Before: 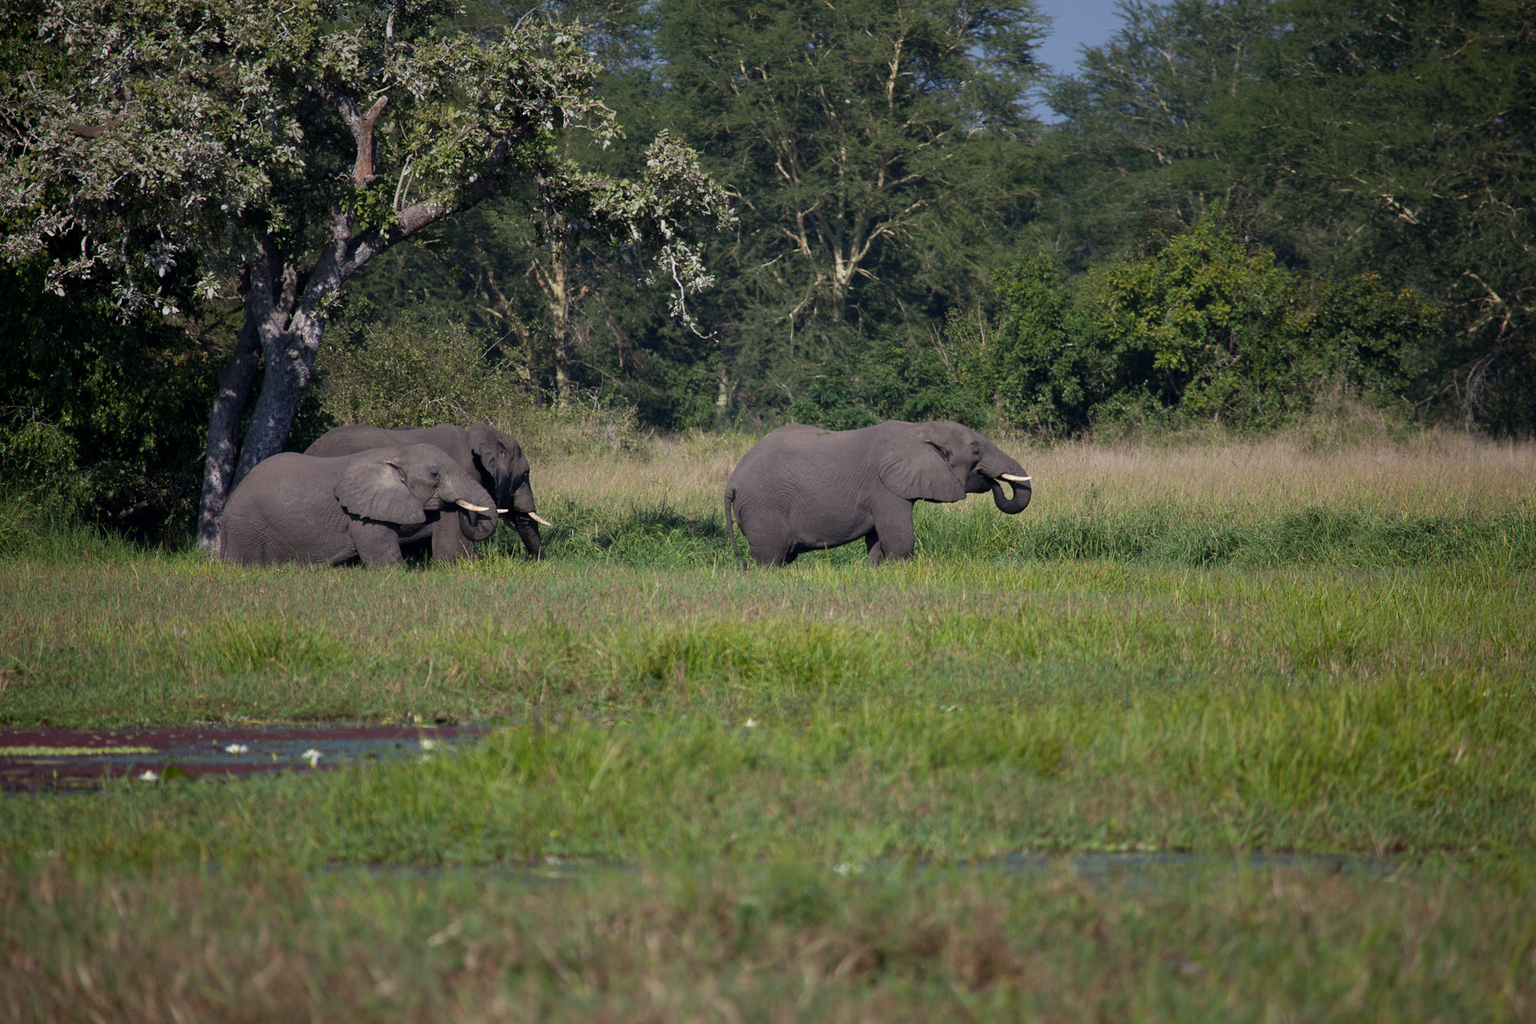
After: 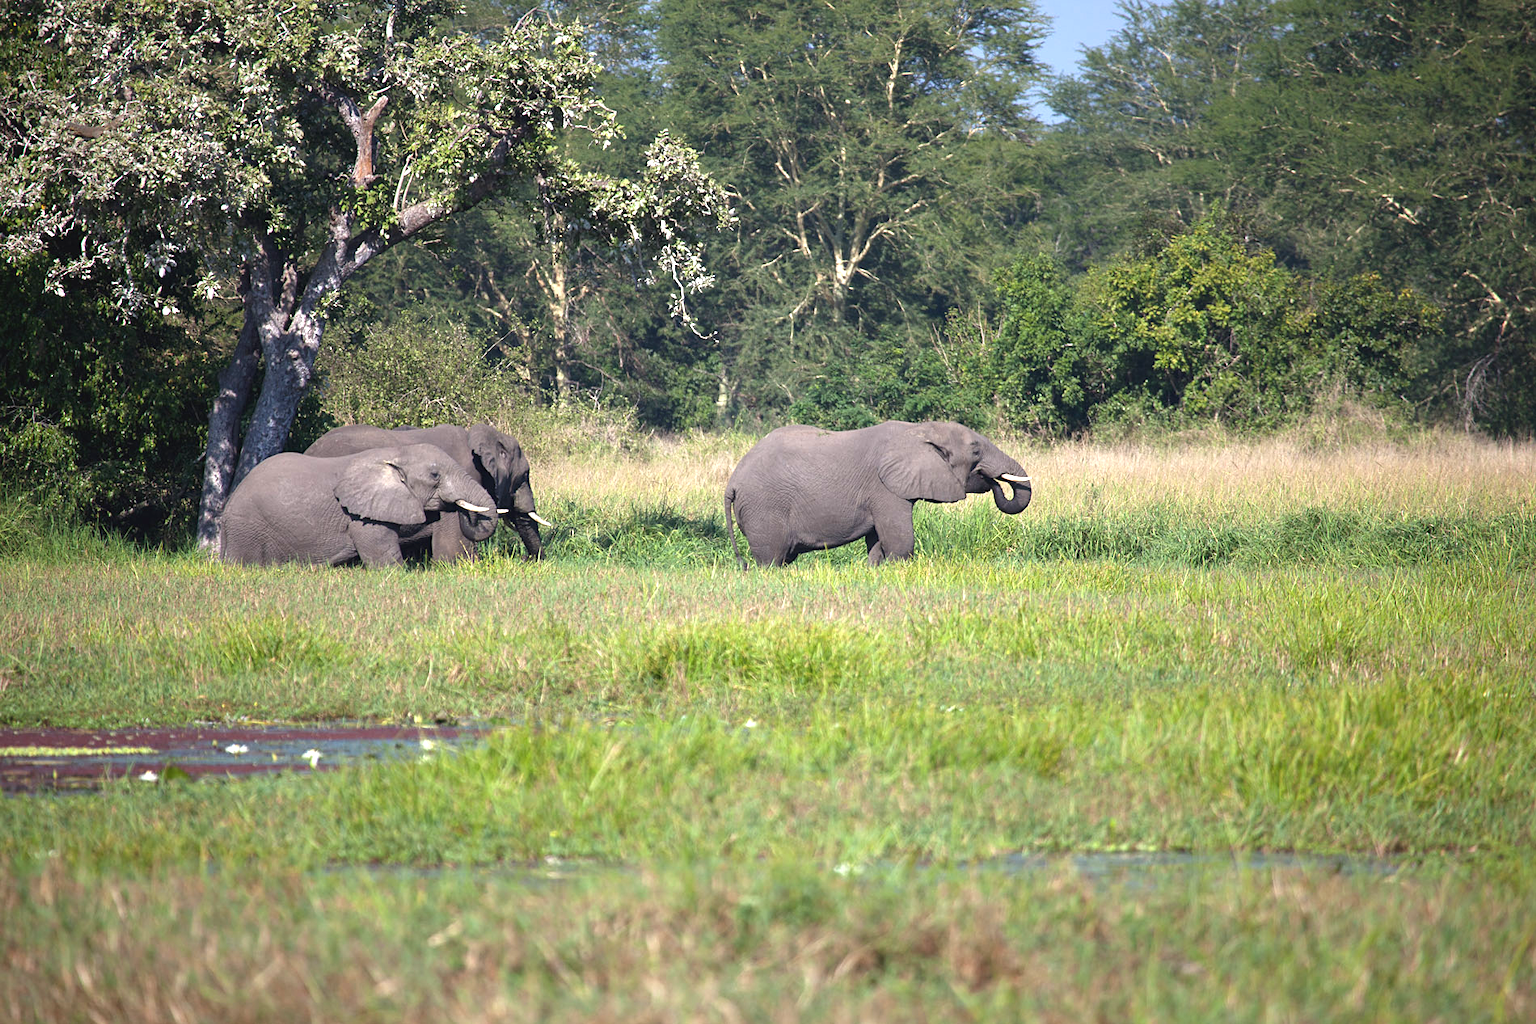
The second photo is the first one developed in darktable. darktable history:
color balance rgb: global offset › luminance 0.479%, global offset › hue 58.8°, perceptual saturation grading › global saturation 0.871%
sharpen: amount 0.201
exposure: black level correction 0, exposure 1.388 EV, compensate highlight preservation false
